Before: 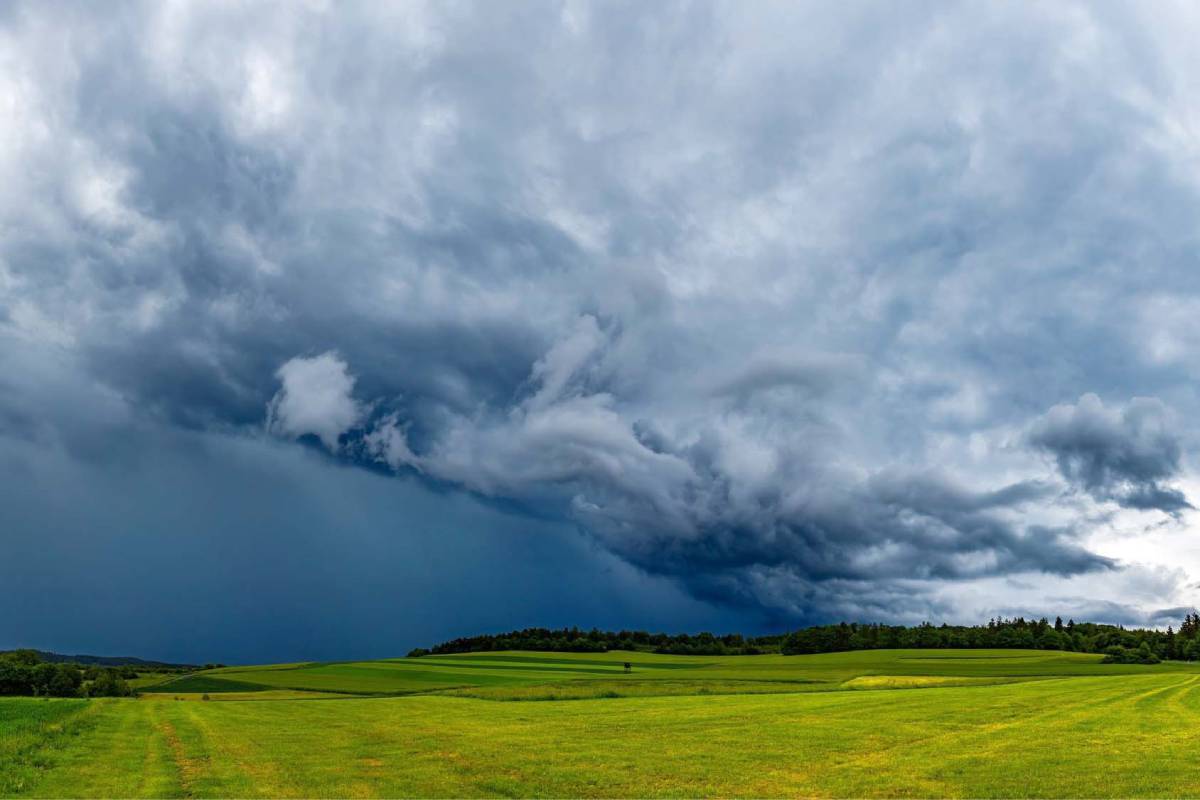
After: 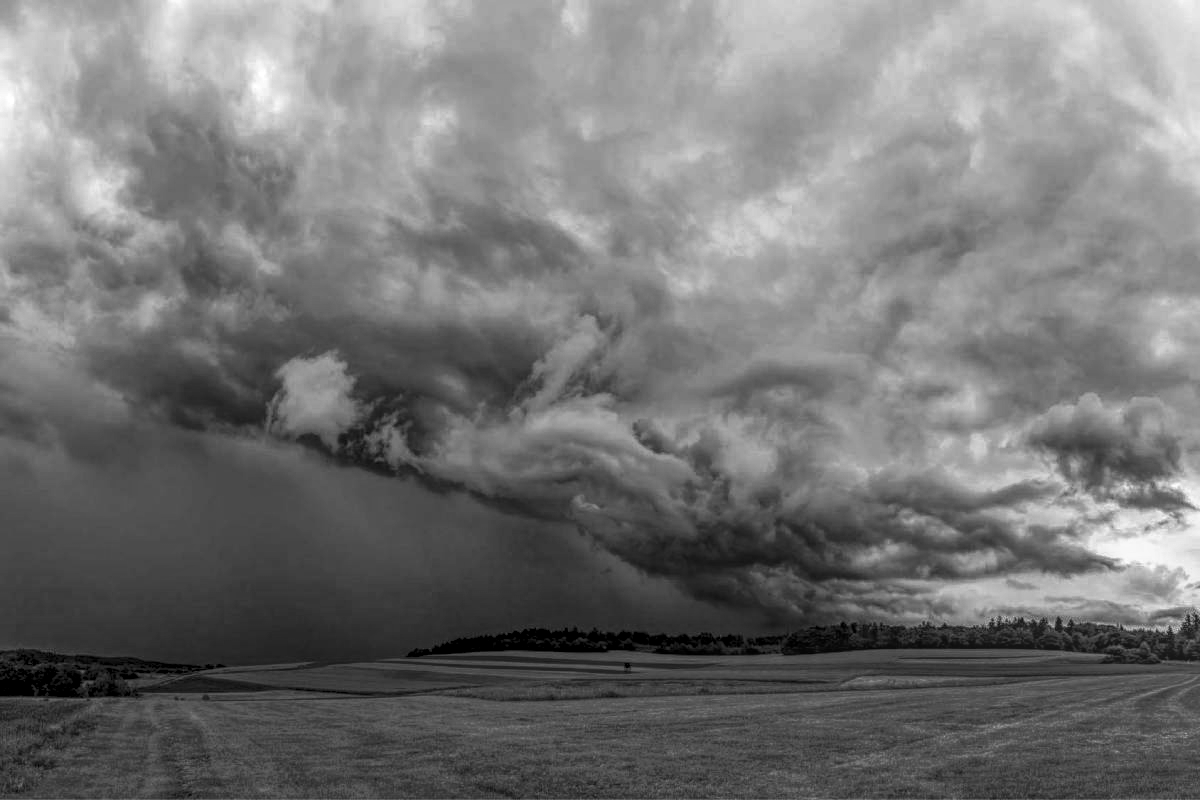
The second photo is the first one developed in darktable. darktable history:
contrast brightness saturation: contrast 0.07, brightness -0.13, saturation 0.06
local contrast: highlights 20%, shadows 30%, detail 200%, midtone range 0.2
monochrome: a 0, b 0, size 0.5, highlights 0.57
